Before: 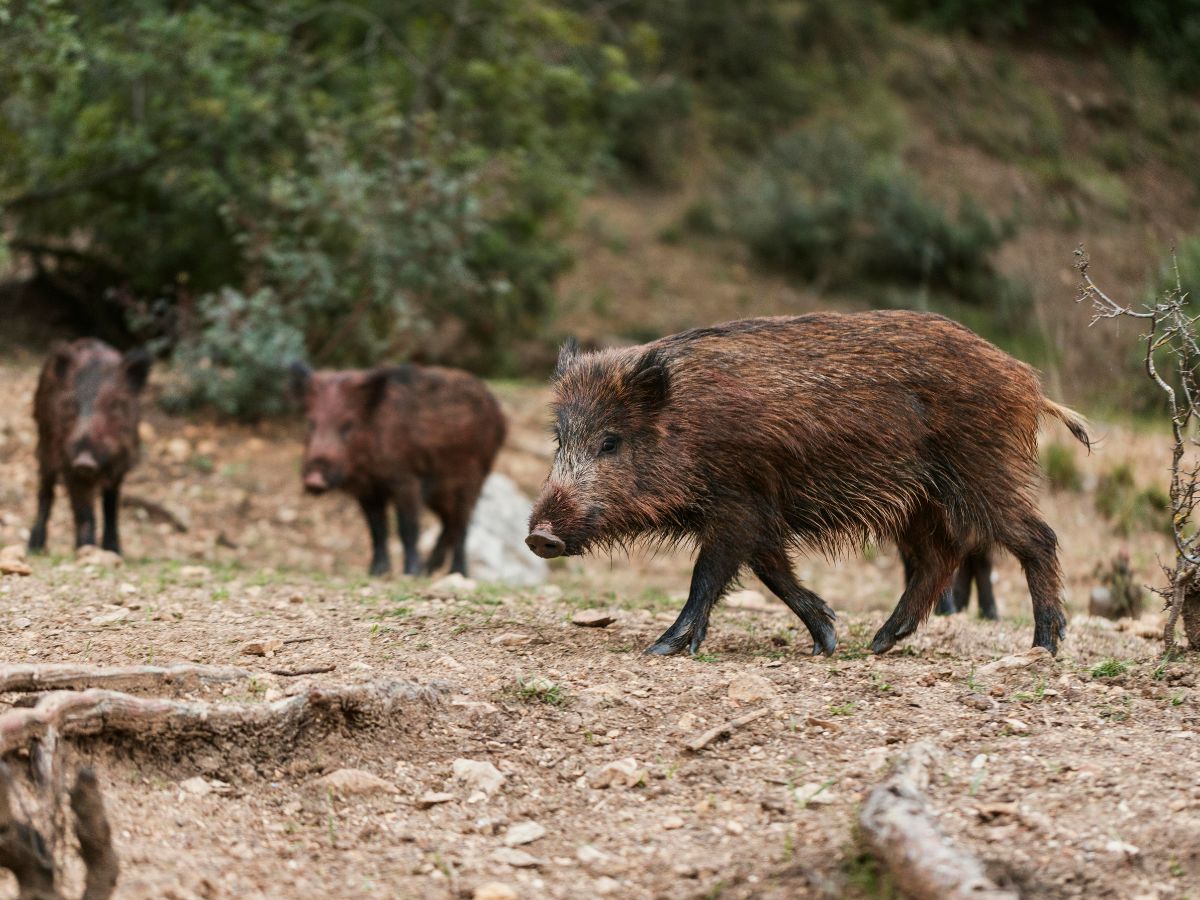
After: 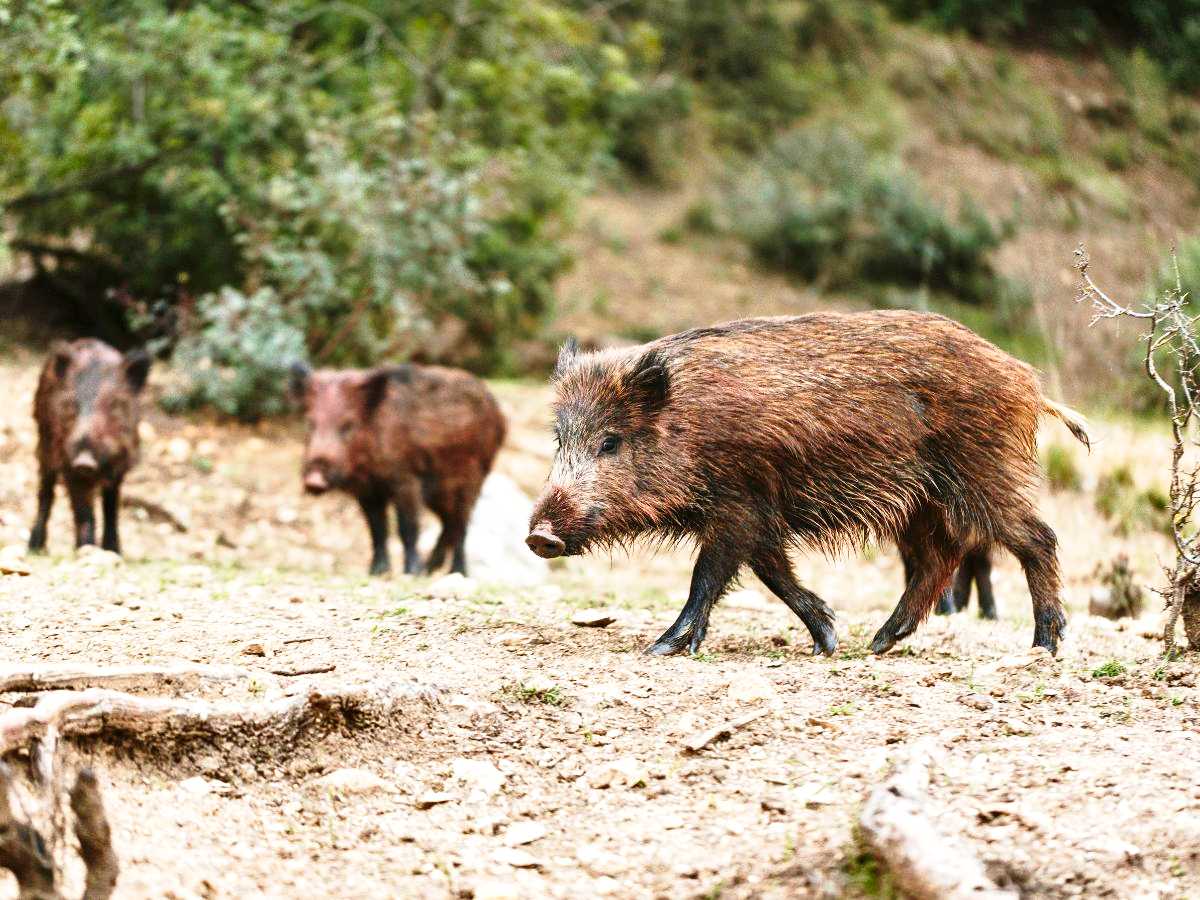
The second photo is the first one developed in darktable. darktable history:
base curve: curves: ch0 [(0, 0) (0.028, 0.03) (0.121, 0.232) (0.46, 0.748) (0.859, 0.968) (1, 1)], preserve colors none
shadows and highlights: shadows 47.43, highlights -41.59, soften with gaussian
exposure: black level correction 0, exposure 0.696 EV, compensate exposure bias true, compensate highlight preservation false
